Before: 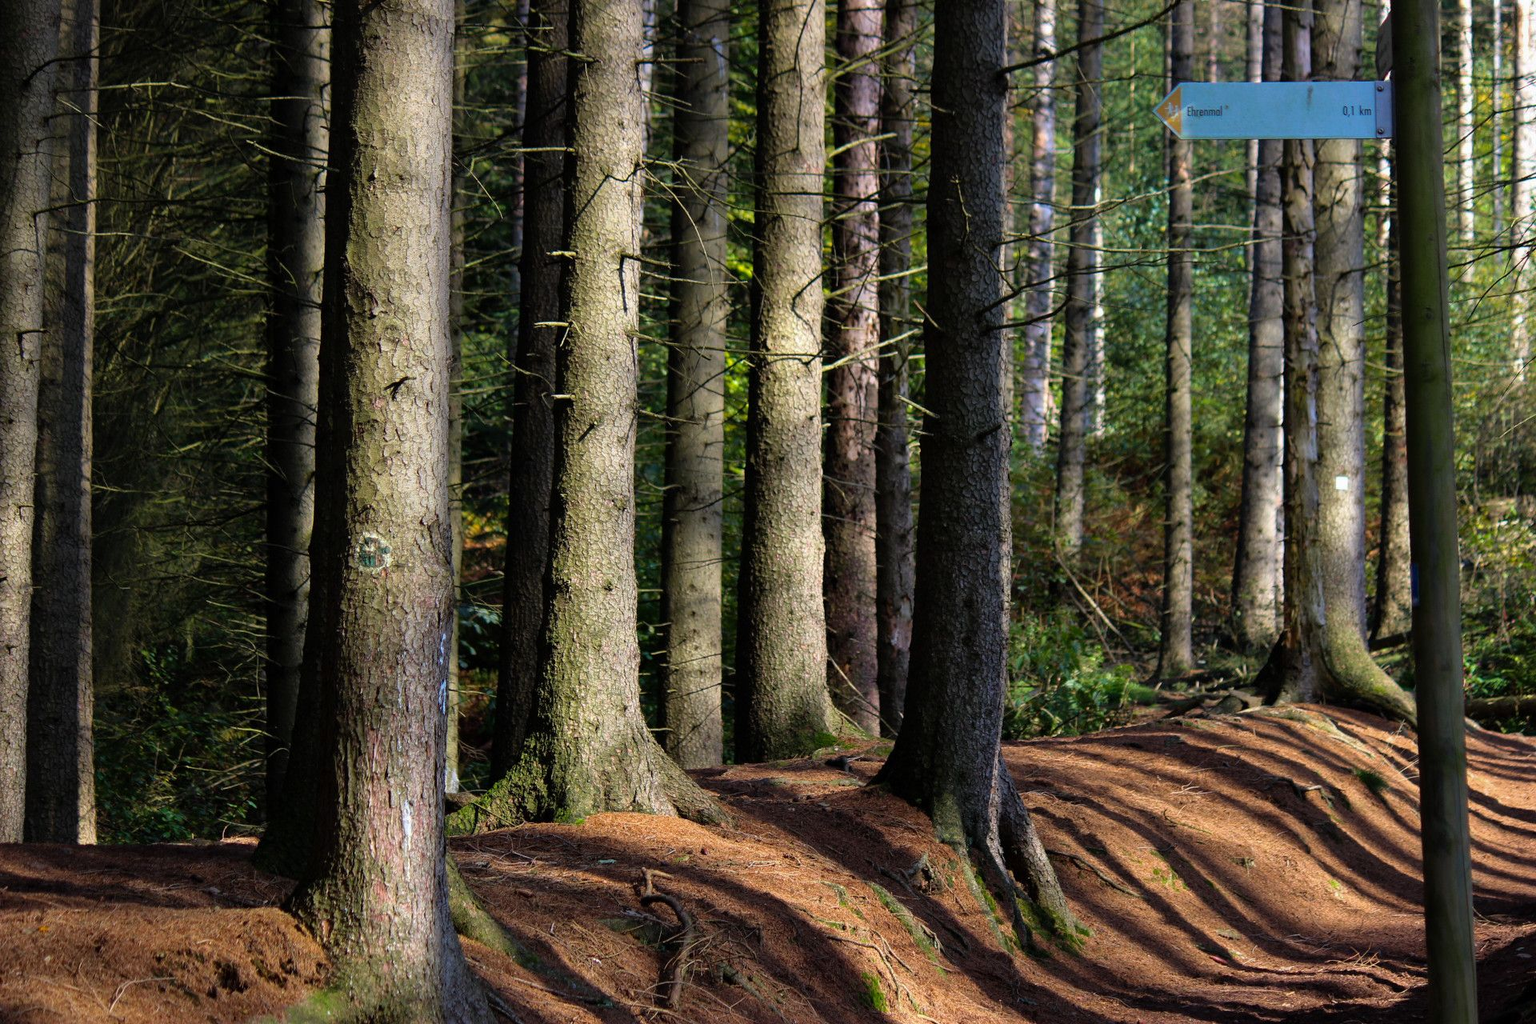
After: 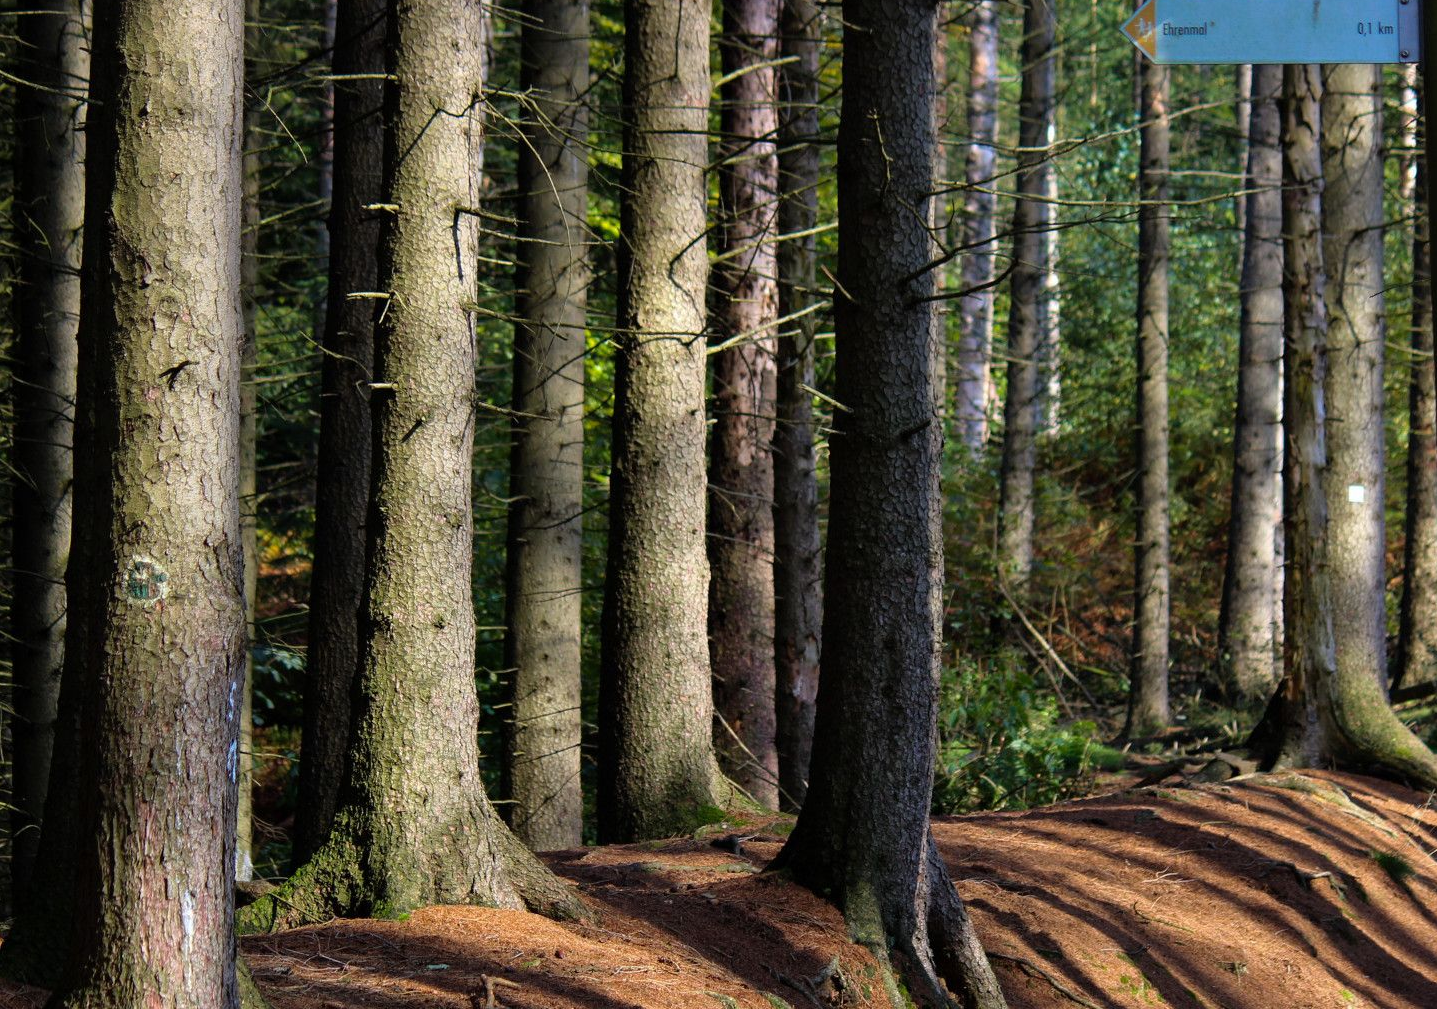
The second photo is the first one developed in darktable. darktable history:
crop: left 16.768%, top 8.653%, right 8.362%, bottom 12.485%
exposure: exposure 0.02 EV, compensate highlight preservation false
